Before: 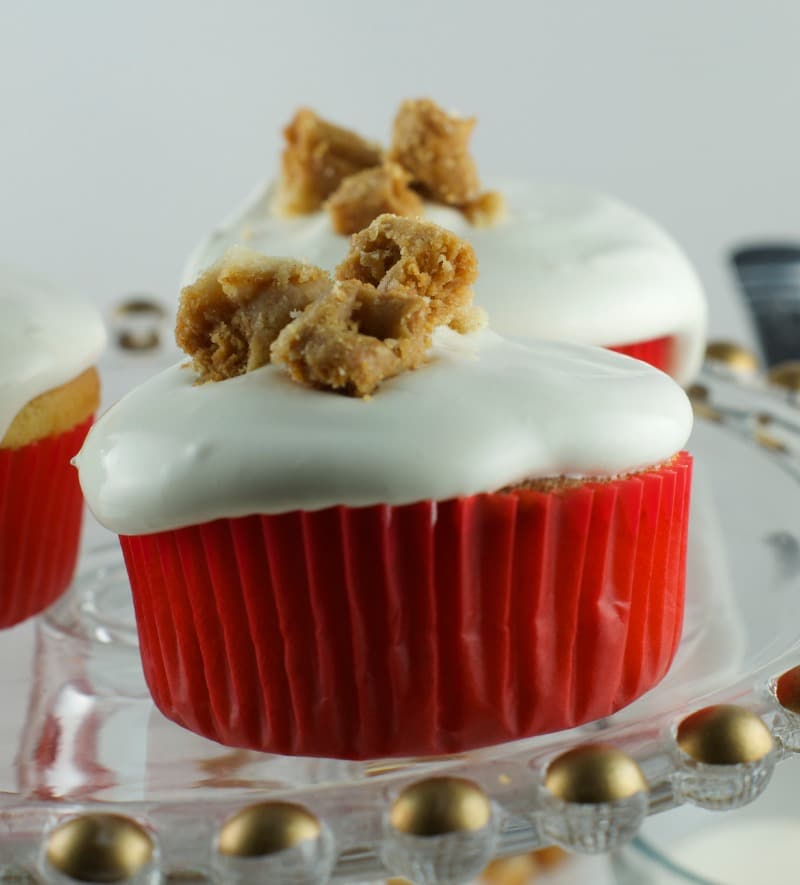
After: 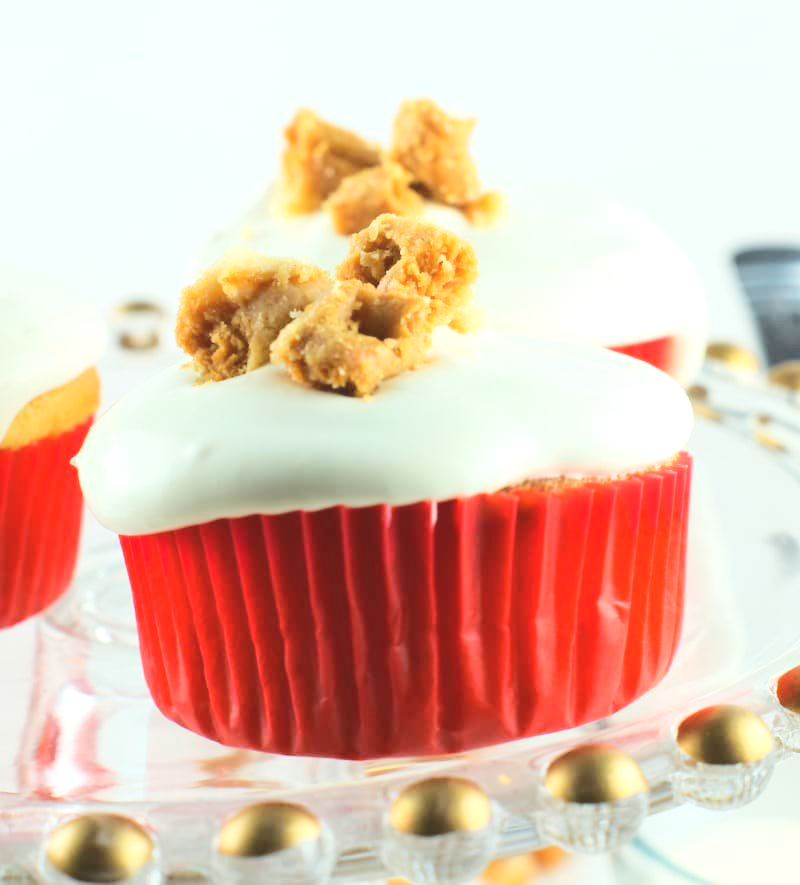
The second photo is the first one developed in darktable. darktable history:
base curve: curves: ch0 [(0, 0.007) (0.028, 0.063) (0.121, 0.311) (0.46, 0.743) (0.859, 0.957) (1, 1)]
exposure: black level correction -0.002, exposure 0.706 EV, compensate highlight preservation false
contrast equalizer: y [[0.5 ×4, 0.483, 0.43], [0.5 ×6], [0.5 ×6], [0 ×6], [0 ×6]]
